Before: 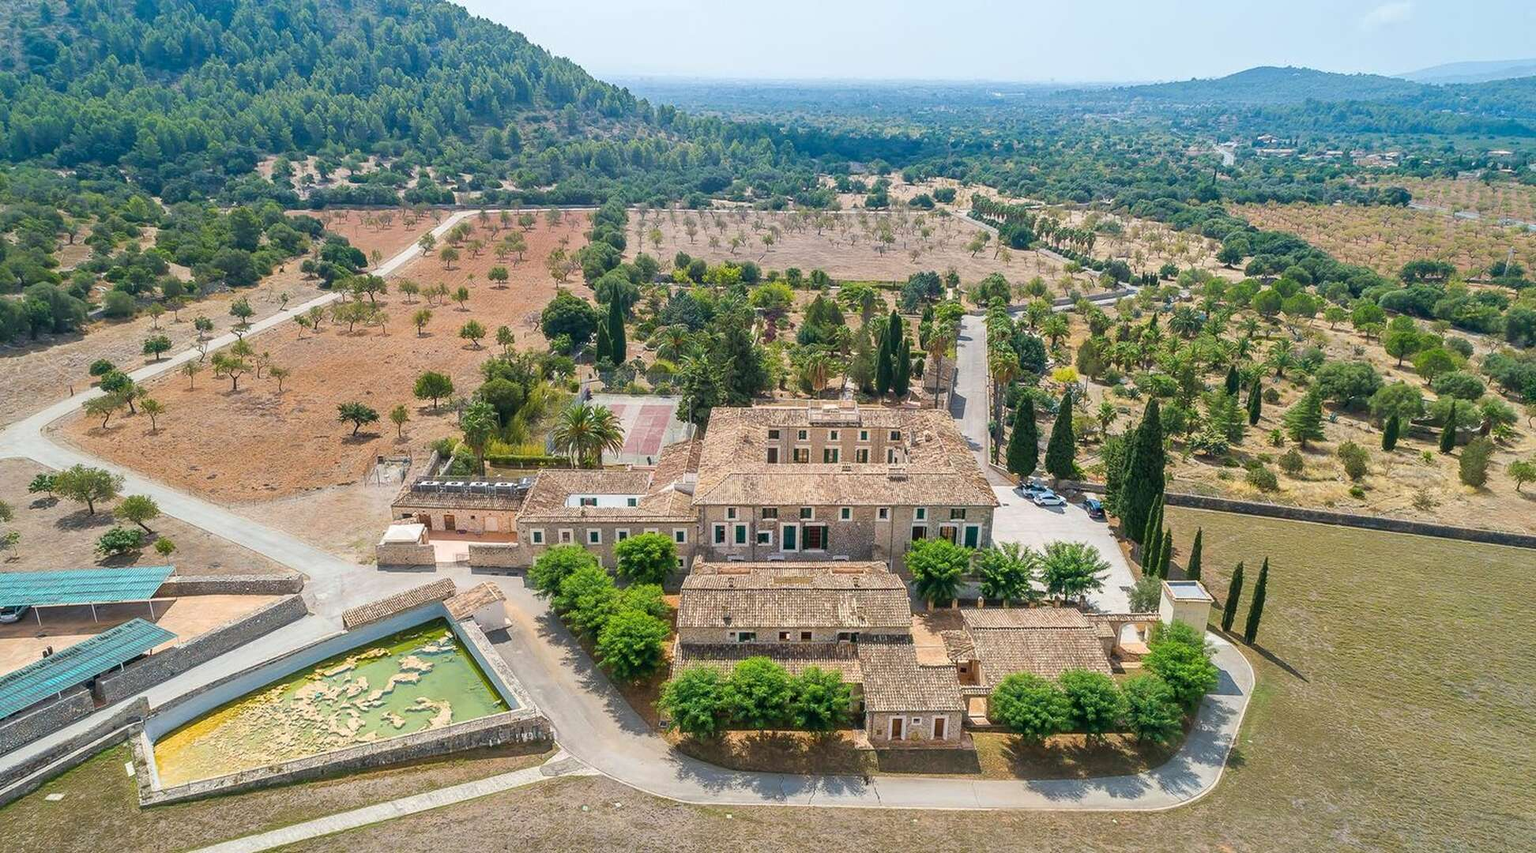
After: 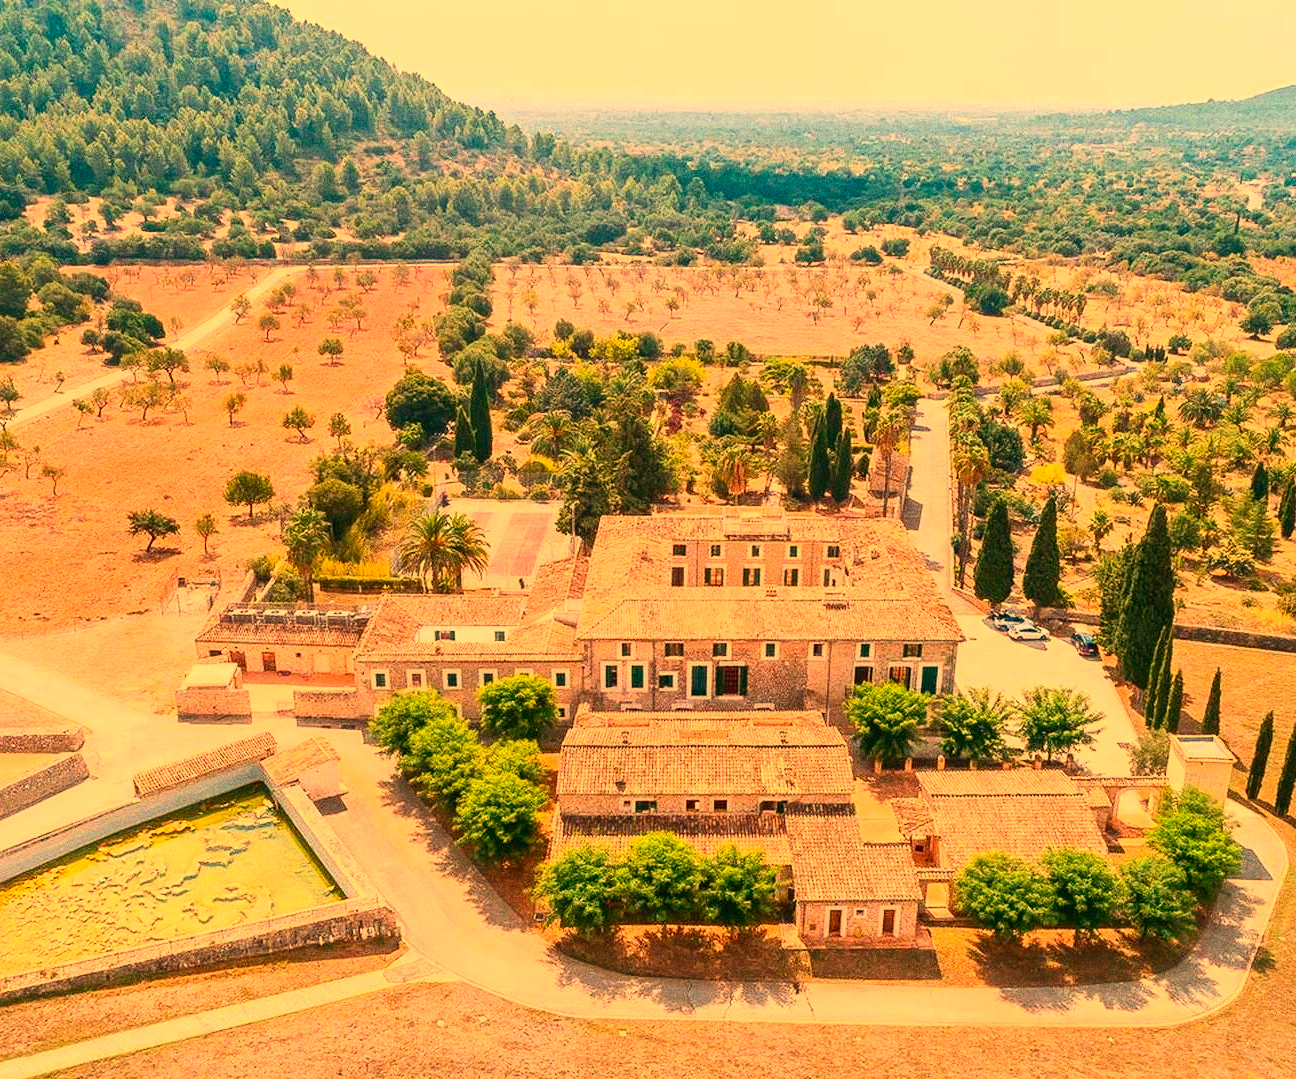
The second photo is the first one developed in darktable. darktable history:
grain: coarseness 0.09 ISO, strength 40%
contrast brightness saturation: contrast 0.23, brightness 0.1, saturation 0.29
white balance: red 1.467, blue 0.684
crop and rotate: left 15.446%, right 17.836%
